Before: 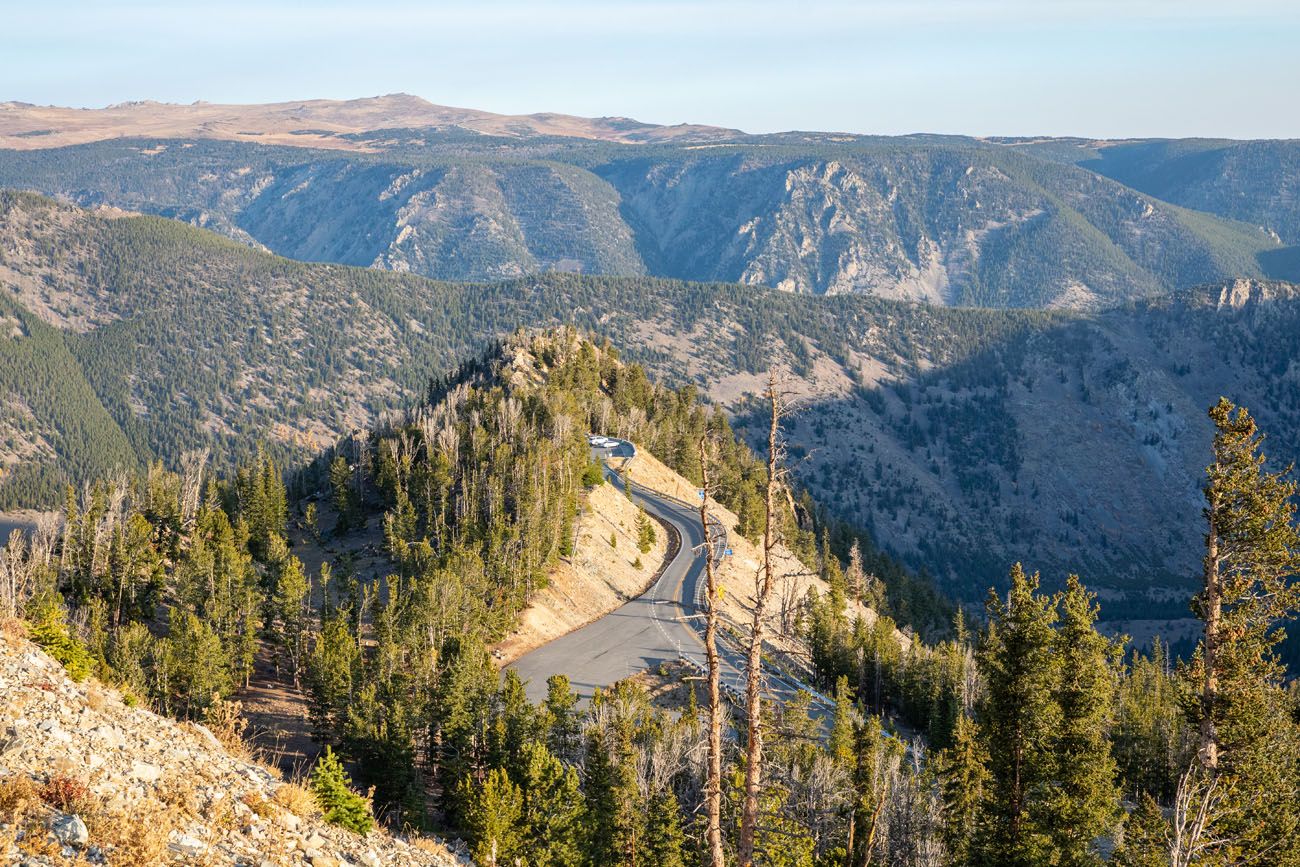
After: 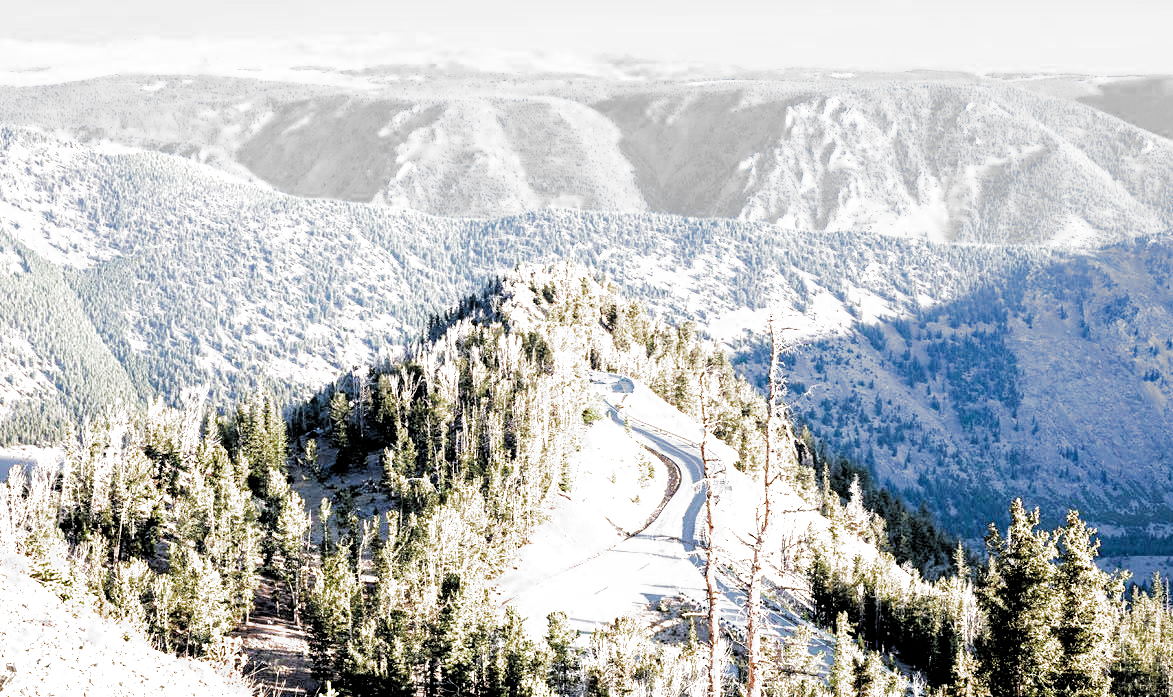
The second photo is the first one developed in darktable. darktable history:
tone equalizer: -8 EV -0.749 EV, -7 EV -0.729 EV, -6 EV -0.635 EV, -5 EV -0.365 EV, -3 EV 0.397 EV, -2 EV 0.6 EV, -1 EV 0.691 EV, +0 EV 0.736 EV
filmic rgb: black relative exposure -3.67 EV, white relative exposure 2.43 EV, hardness 3.28, add noise in highlights 0, color science v3 (2019), use custom middle-gray values true, contrast in highlights soft
crop: top 7.488%, right 9.743%, bottom 12.057%
color calibration: illuminant as shot in camera, x 0.358, y 0.373, temperature 4628.91 K
exposure: exposure 0.942 EV, compensate highlight preservation false
